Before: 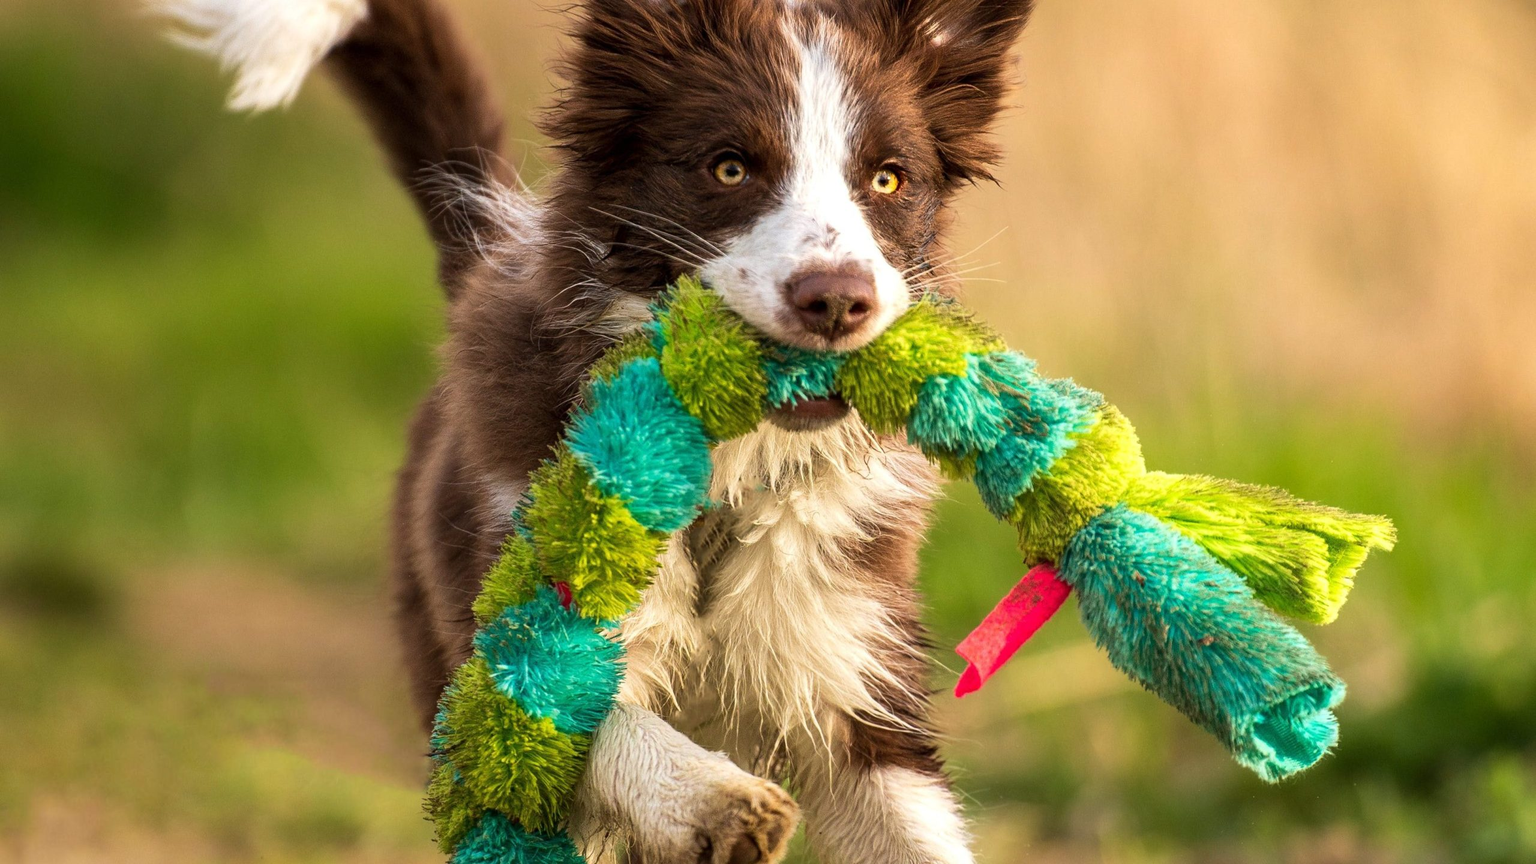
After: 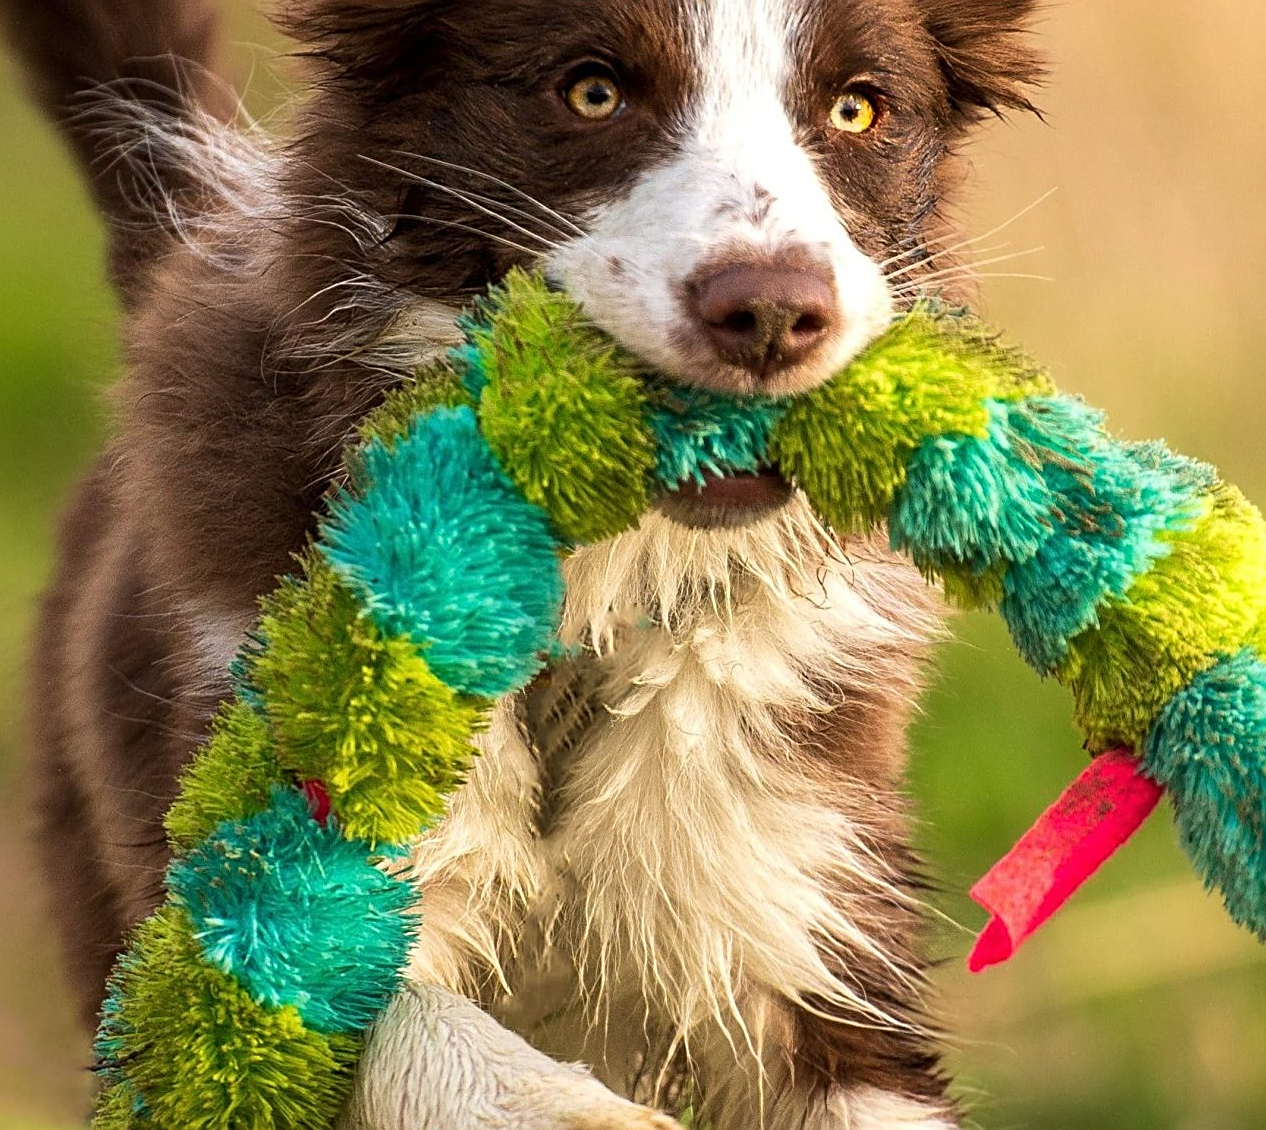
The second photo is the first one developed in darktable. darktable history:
sharpen: on, module defaults
crop and rotate: angle 0.02°, left 24.353%, top 13.219%, right 26.156%, bottom 8.224%
